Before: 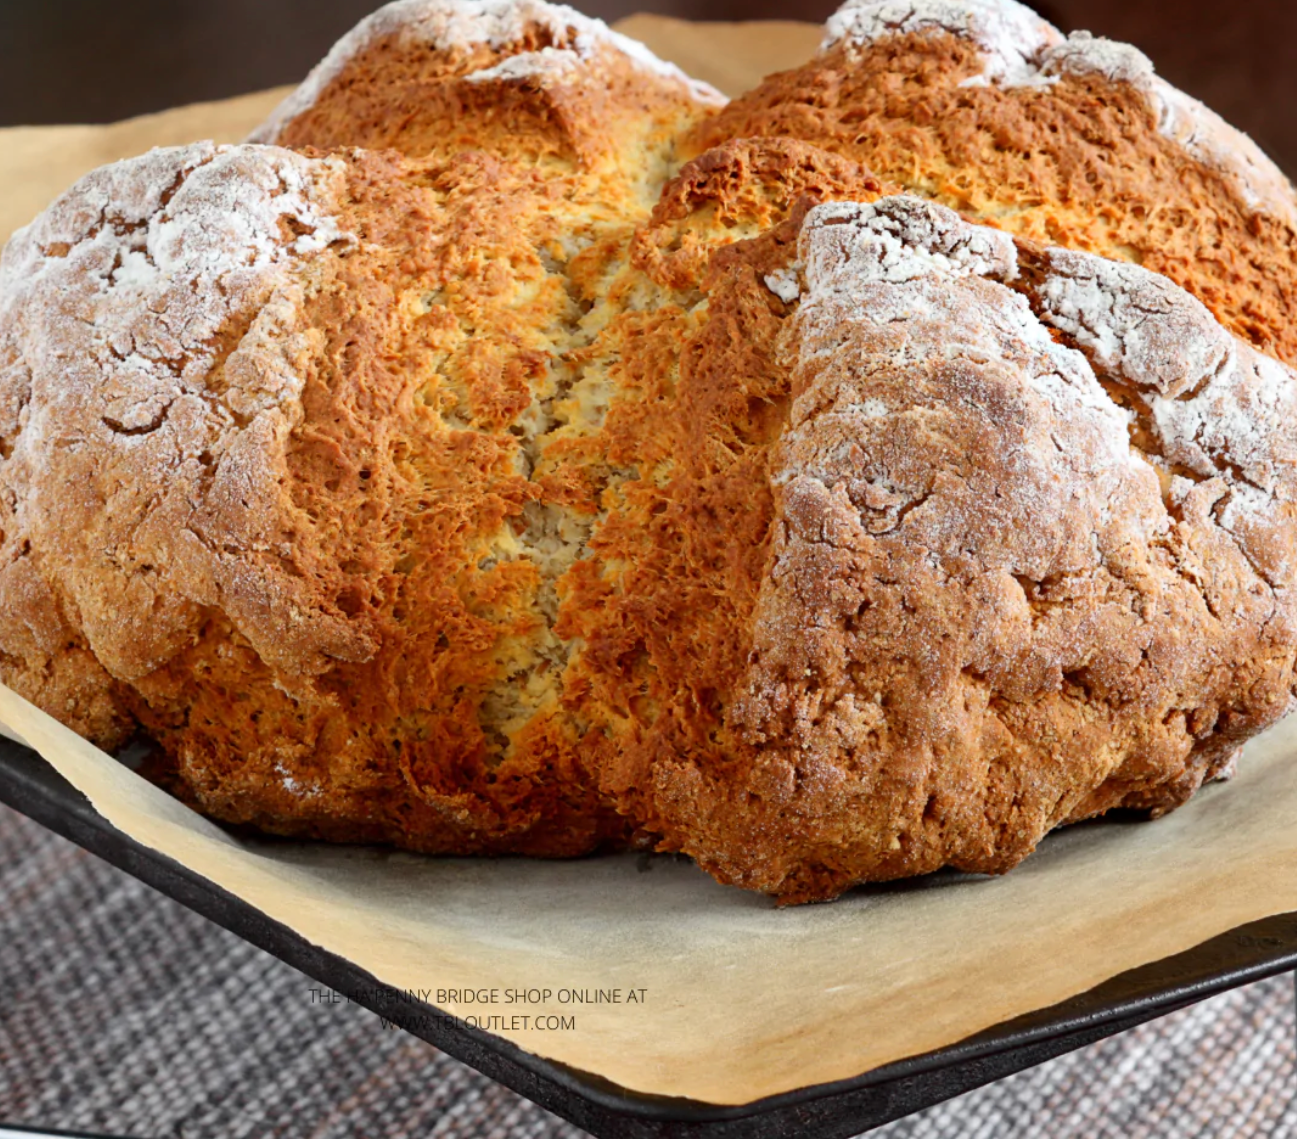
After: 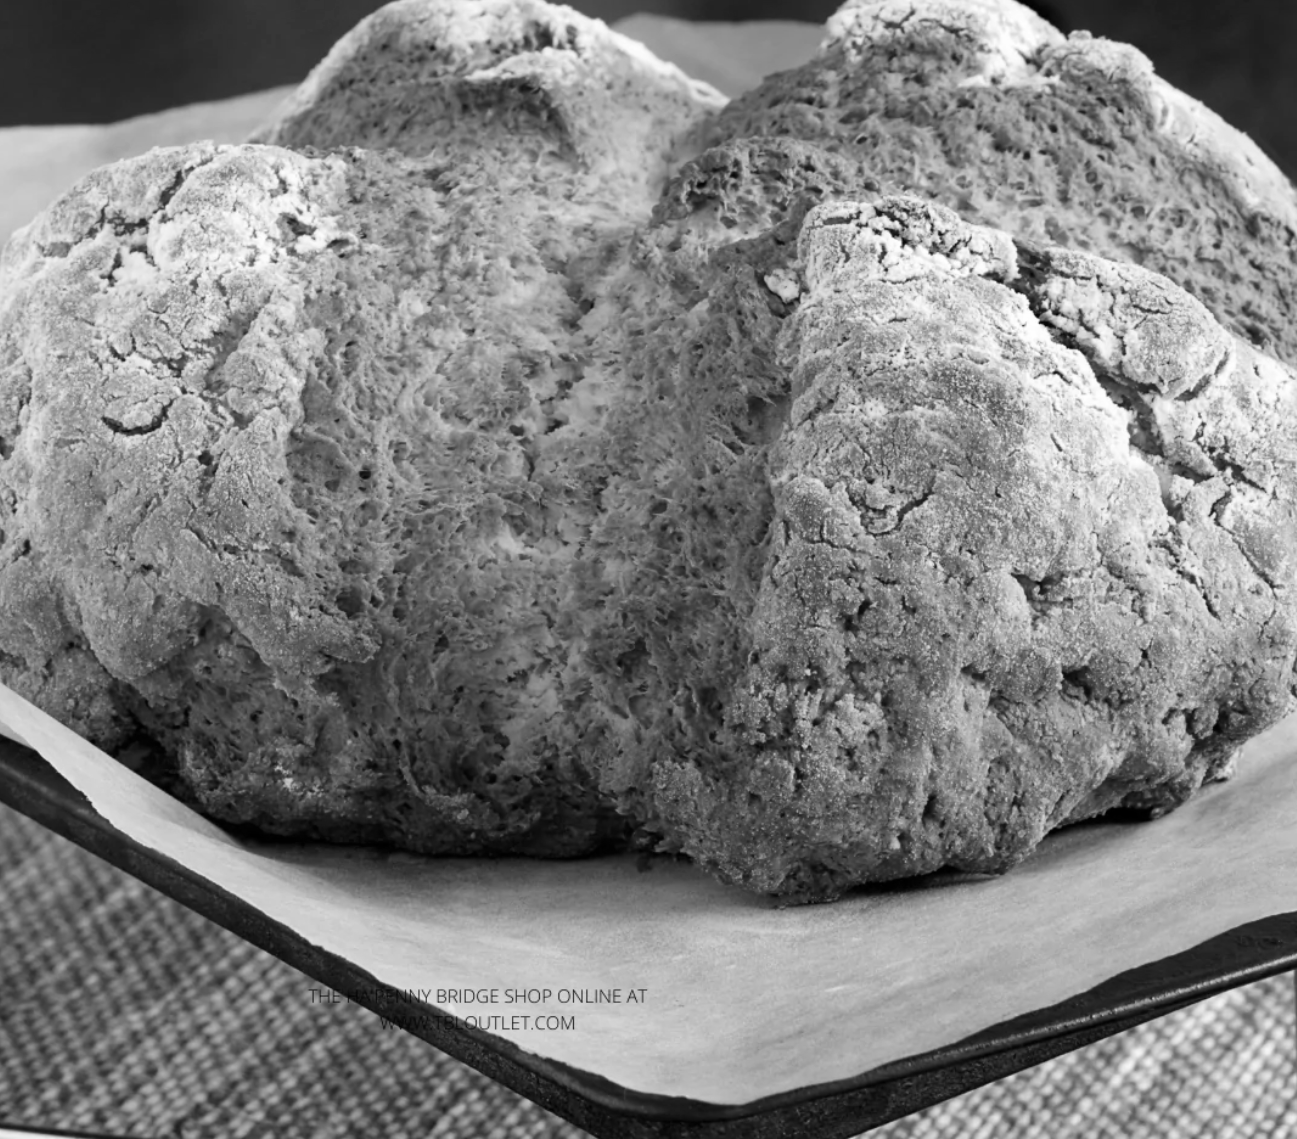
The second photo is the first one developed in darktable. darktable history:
color balance rgb: linear chroma grading › global chroma 15%, perceptual saturation grading › global saturation 30%
monochrome: a 2.21, b -1.33, size 2.2
